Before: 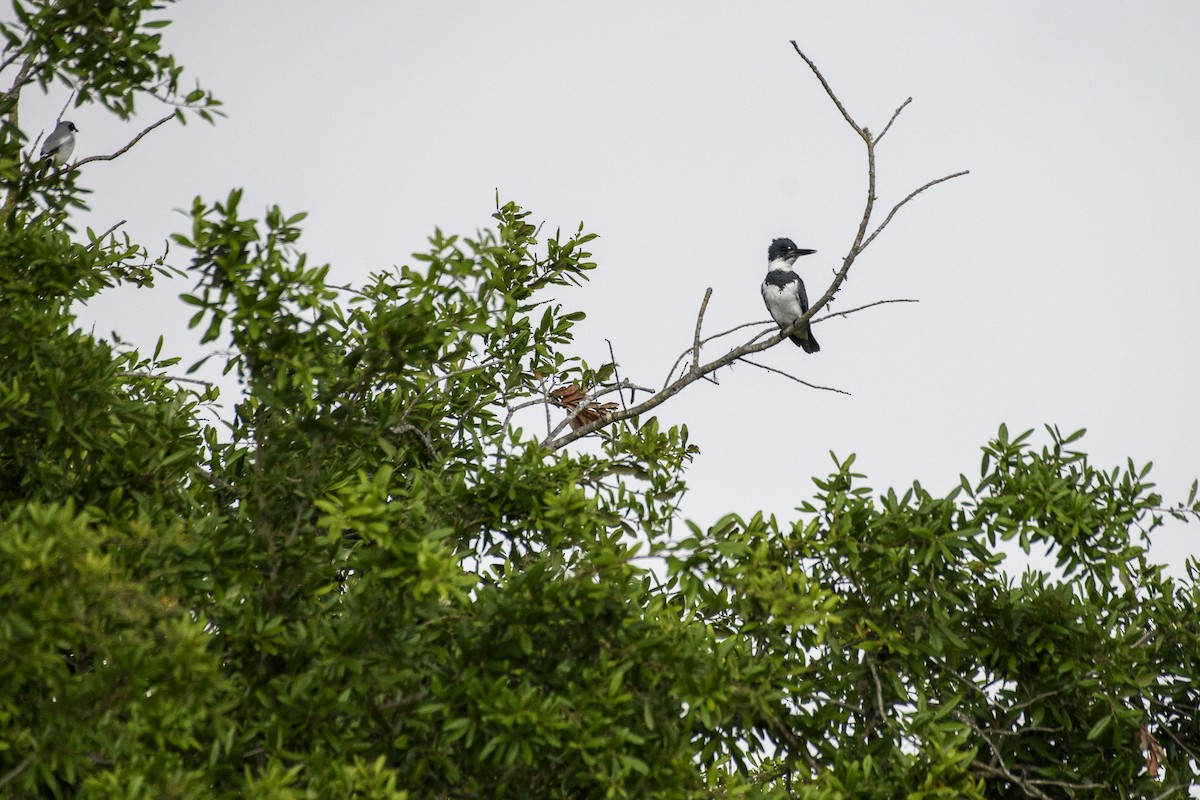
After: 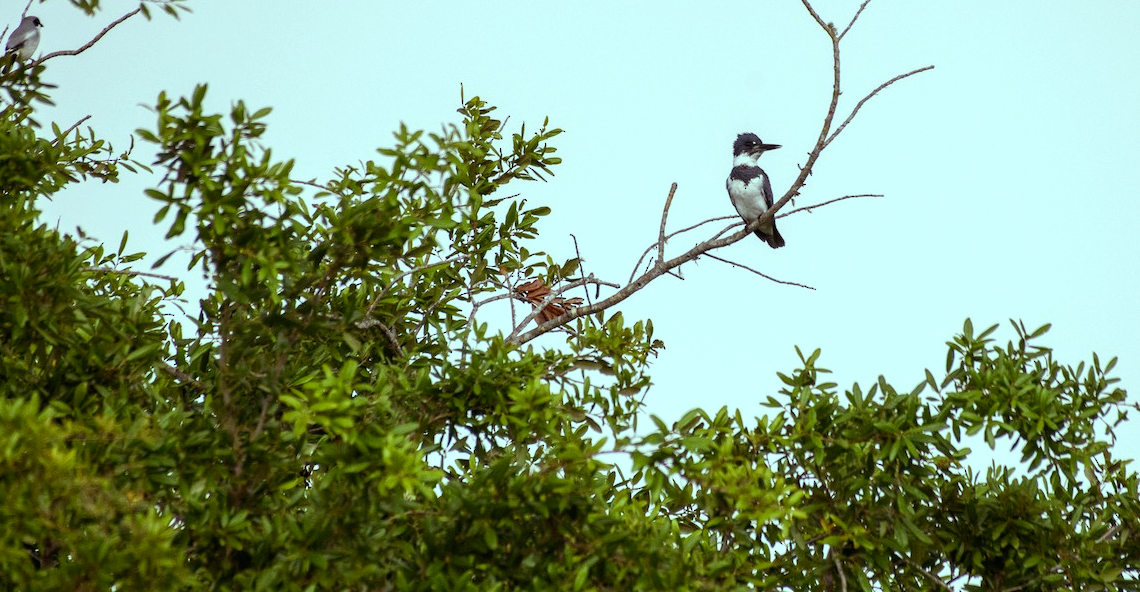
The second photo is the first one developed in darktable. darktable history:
color balance: mode lift, gamma, gain (sRGB), lift [0.997, 0.979, 1.021, 1.011], gamma [1, 1.084, 0.916, 0.998], gain [1, 0.87, 1.13, 1.101], contrast 4.55%, contrast fulcrum 38.24%, output saturation 104.09%
rgb levels: mode RGB, independent channels, levels [[0, 0.474, 1], [0, 0.5, 1], [0, 0.5, 1]]
tone equalizer: -7 EV 0.18 EV, -6 EV 0.12 EV, -5 EV 0.08 EV, -4 EV 0.04 EV, -2 EV -0.02 EV, -1 EV -0.04 EV, +0 EV -0.06 EV, luminance estimator HSV value / RGB max
crop and rotate: left 2.991%, top 13.302%, right 1.981%, bottom 12.636%
